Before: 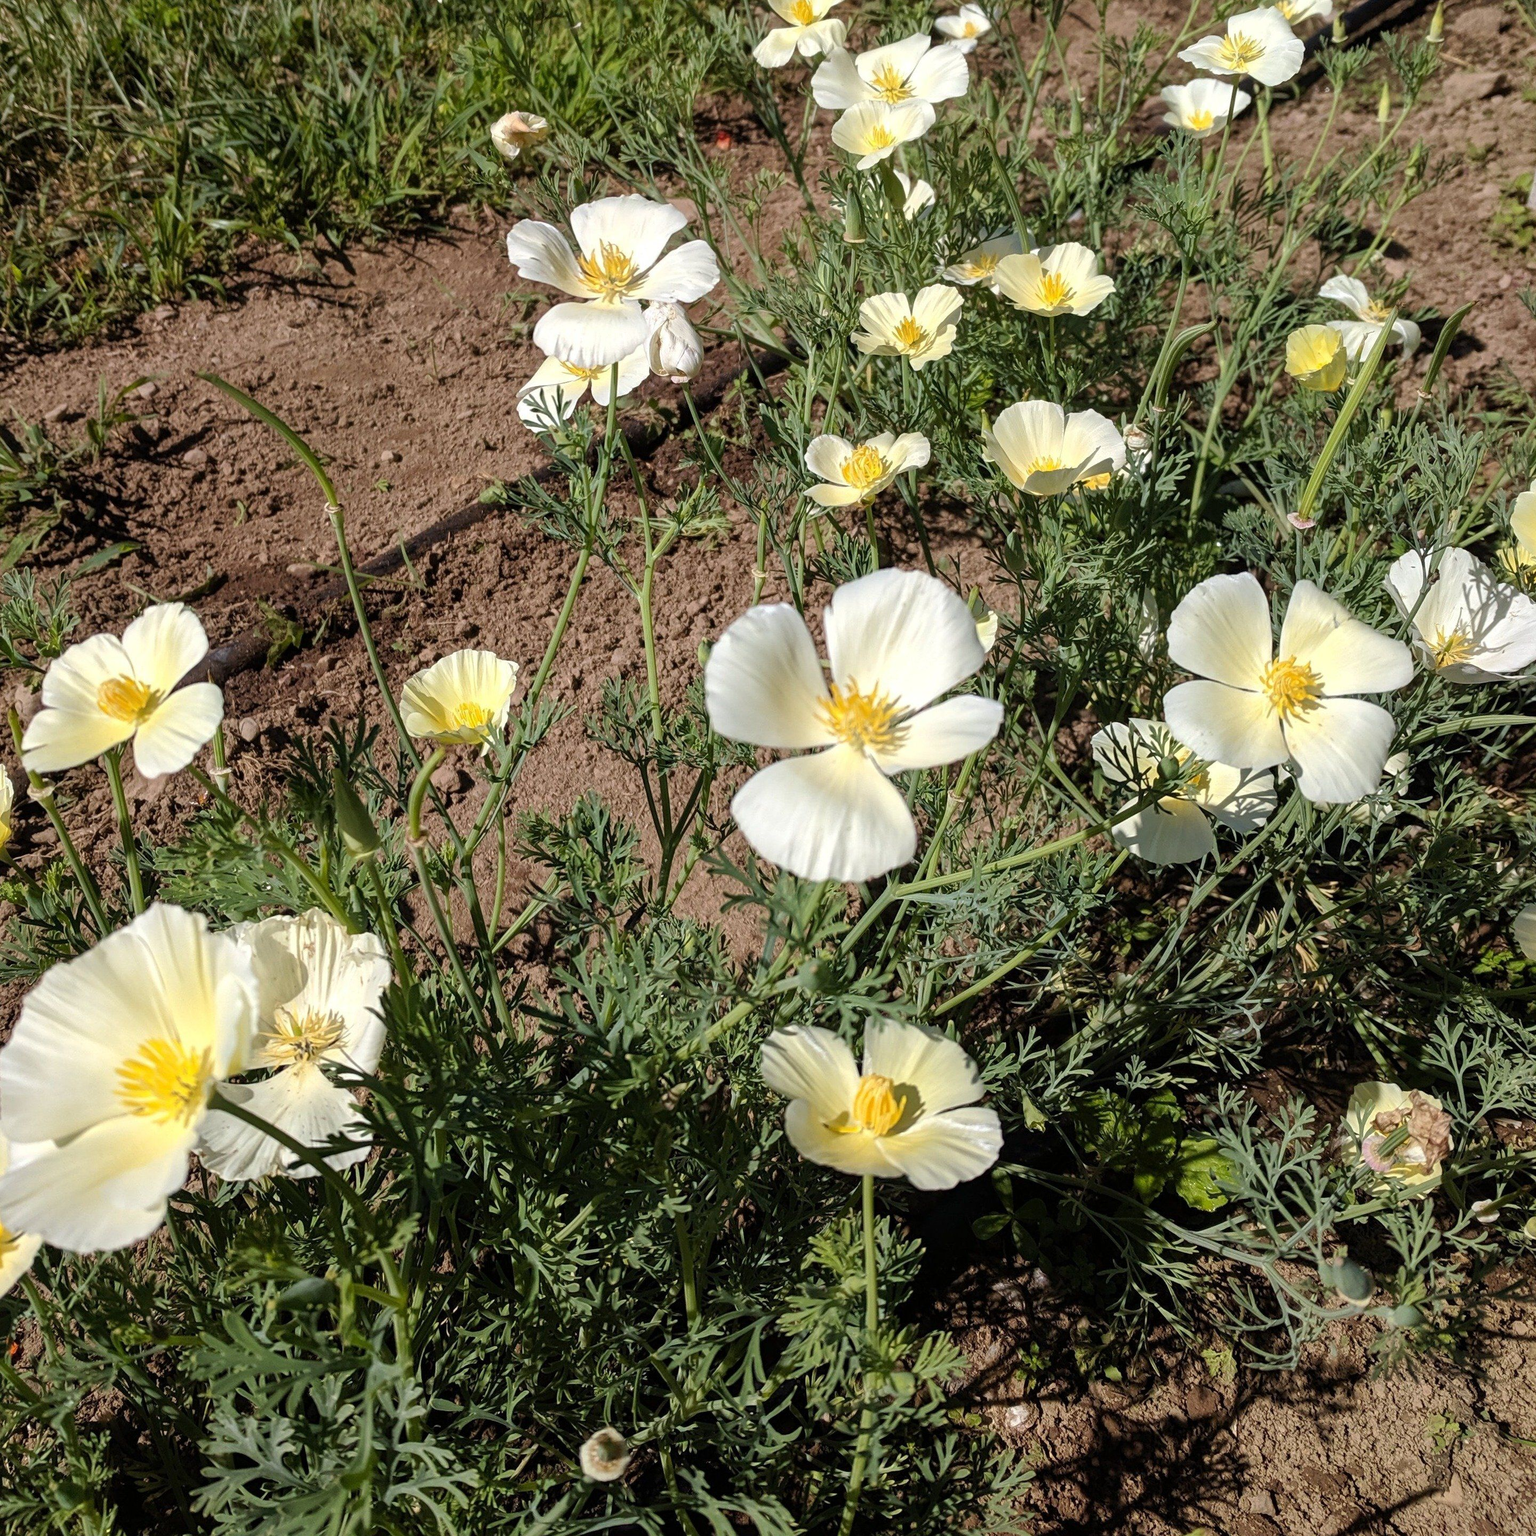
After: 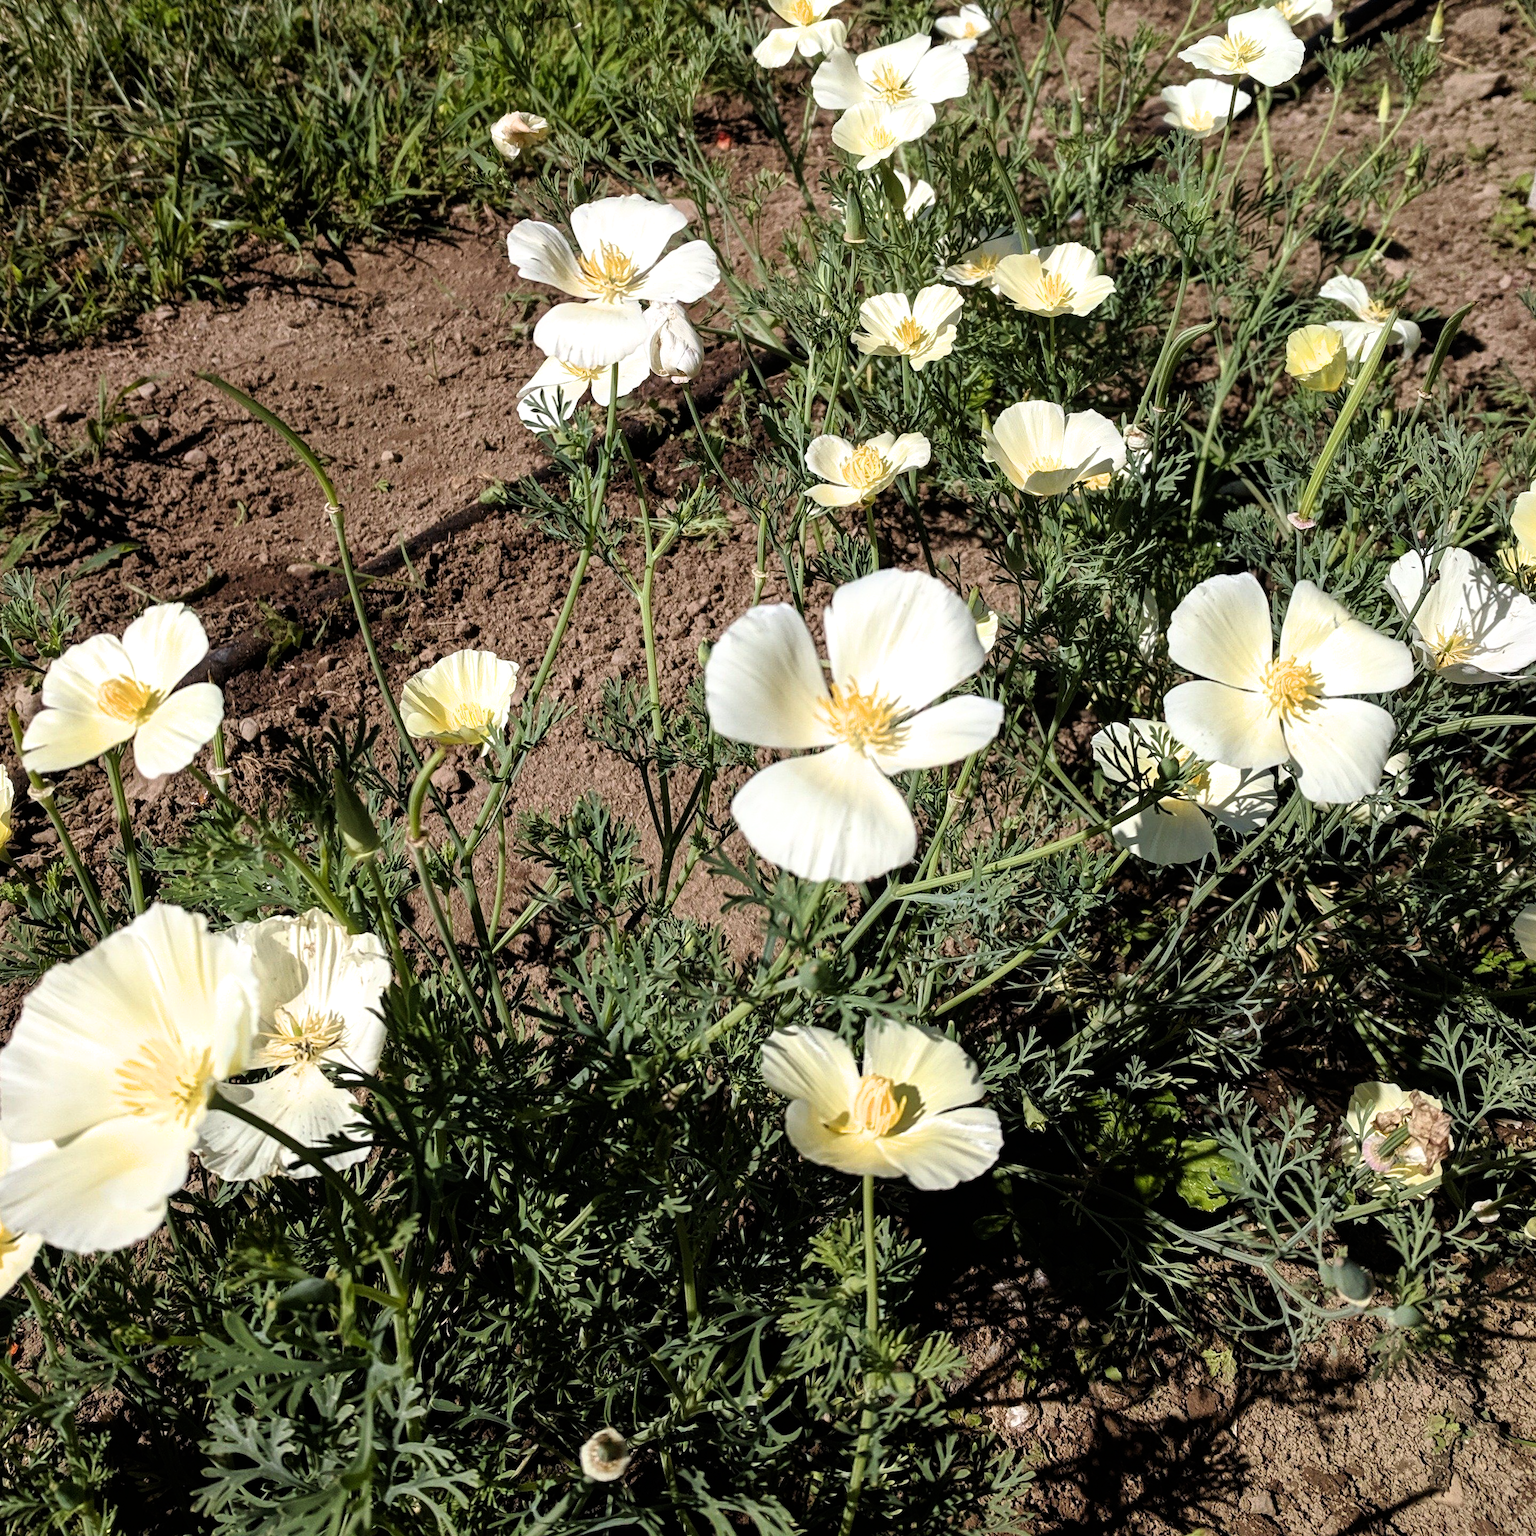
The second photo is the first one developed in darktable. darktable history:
filmic rgb: black relative exposure -8.02 EV, white relative exposure 2.35 EV, threshold 3 EV, hardness 6.63, iterations of high-quality reconstruction 0, enable highlight reconstruction true
